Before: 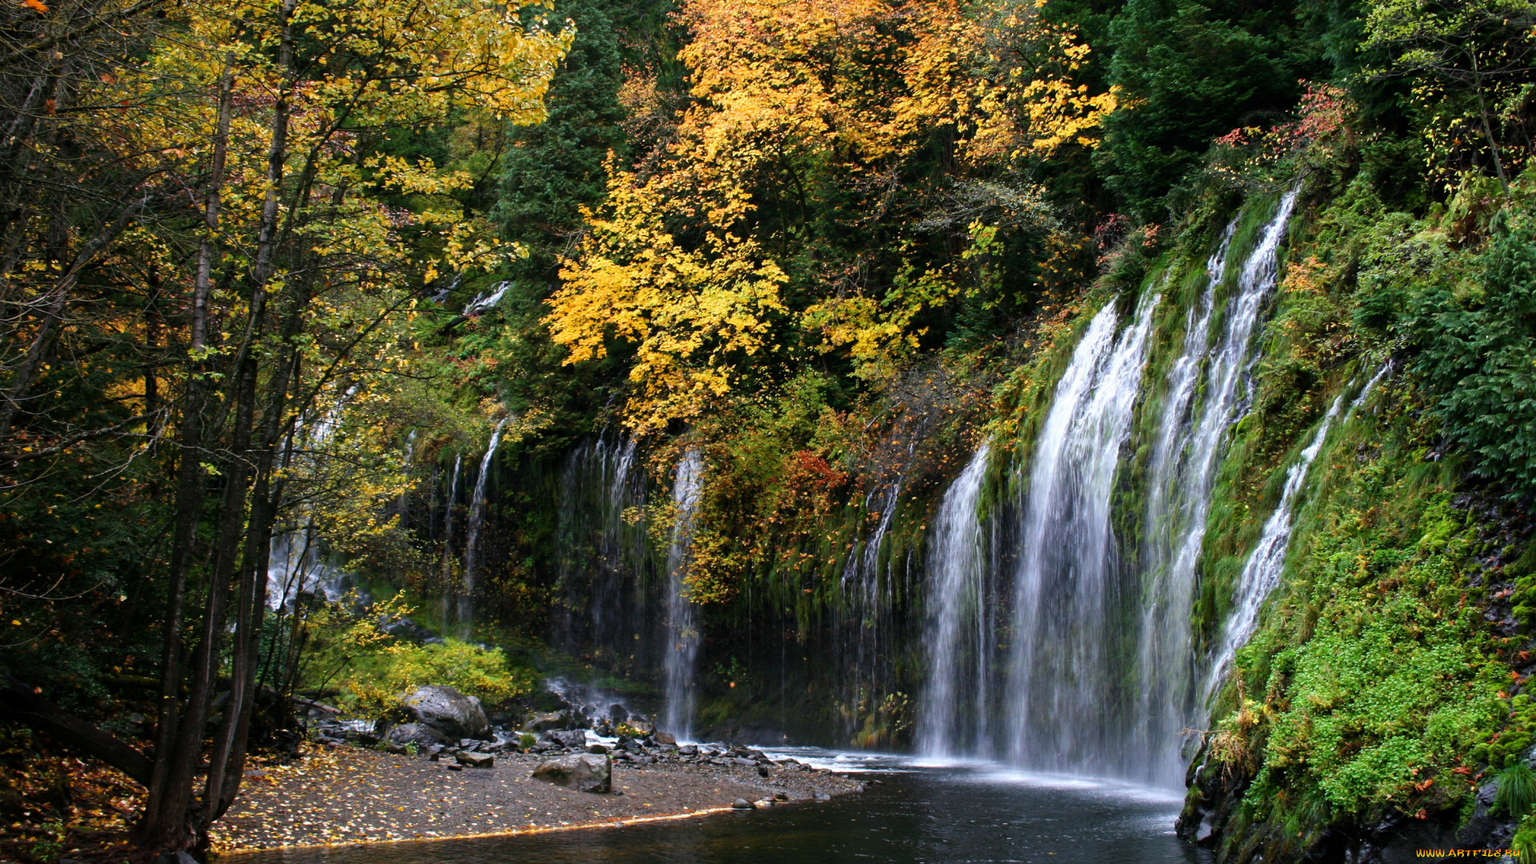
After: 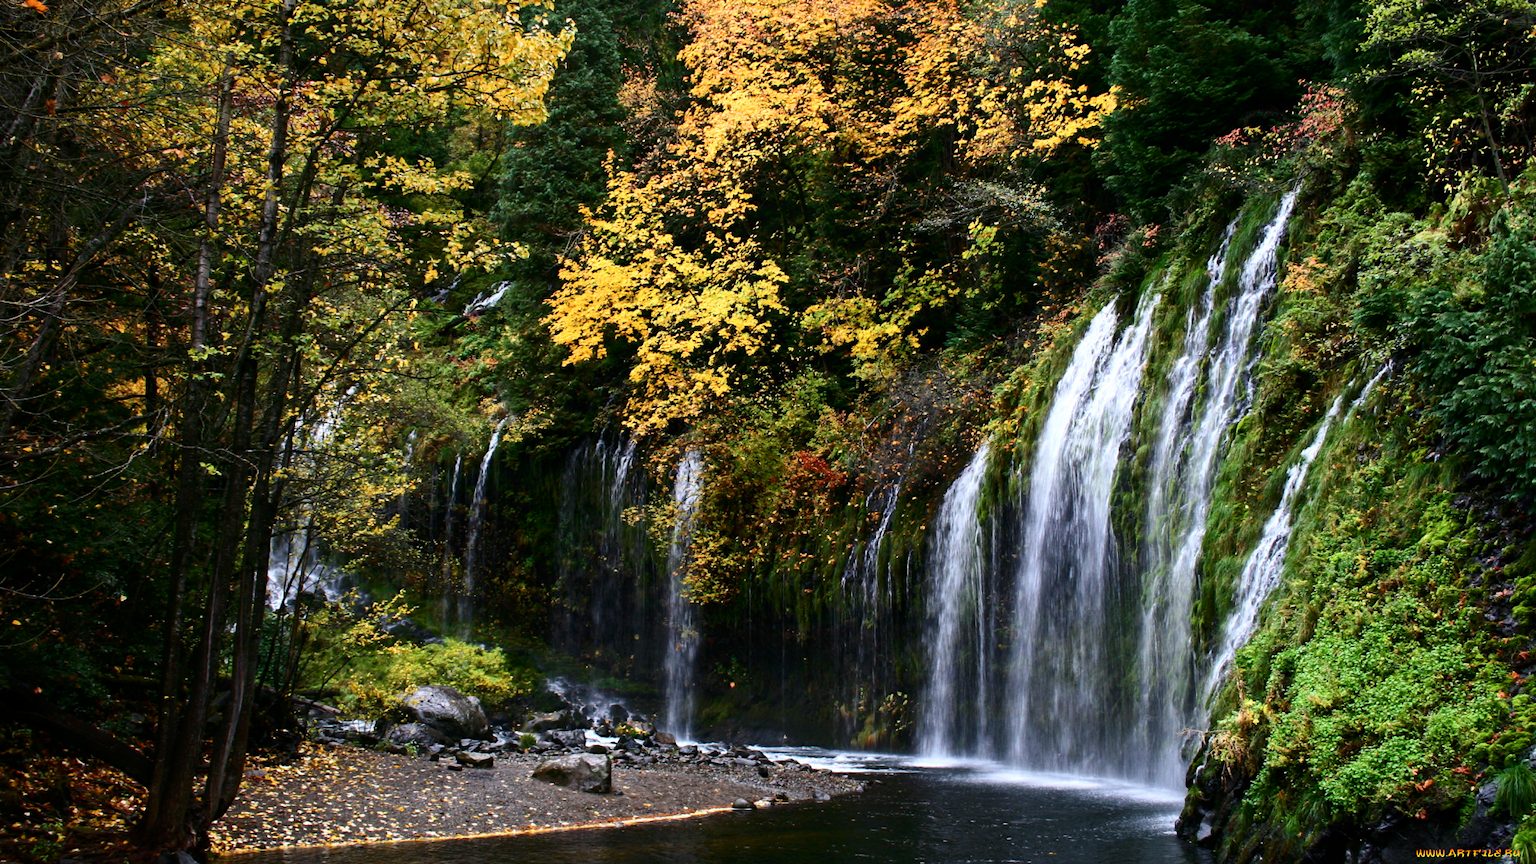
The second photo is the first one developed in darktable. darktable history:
contrast brightness saturation: contrast 0.224
